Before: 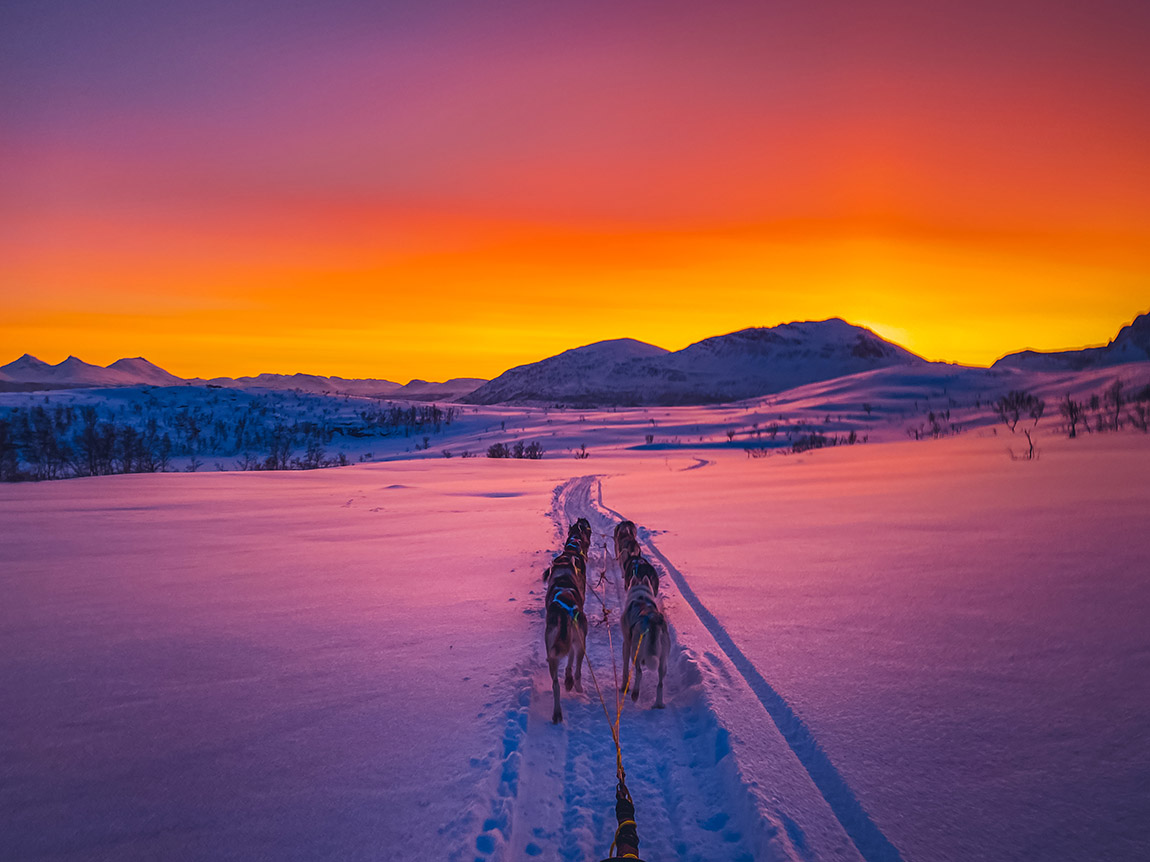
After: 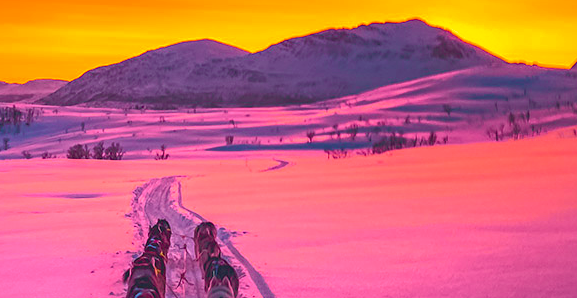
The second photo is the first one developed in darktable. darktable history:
tone curve: curves: ch0 [(0, 0.017) (0.259, 0.344) (0.593, 0.778) (0.786, 0.931) (1, 0.999)]; ch1 [(0, 0) (0.405, 0.387) (0.442, 0.47) (0.492, 0.5) (0.511, 0.503) (0.548, 0.596) (0.7, 0.795) (1, 1)]; ch2 [(0, 0) (0.411, 0.433) (0.5, 0.504) (0.535, 0.581) (1, 1)], color space Lab, independent channels, preserve colors none
crop: left 36.607%, top 34.735%, right 13.146%, bottom 30.611%
shadows and highlights: on, module defaults
